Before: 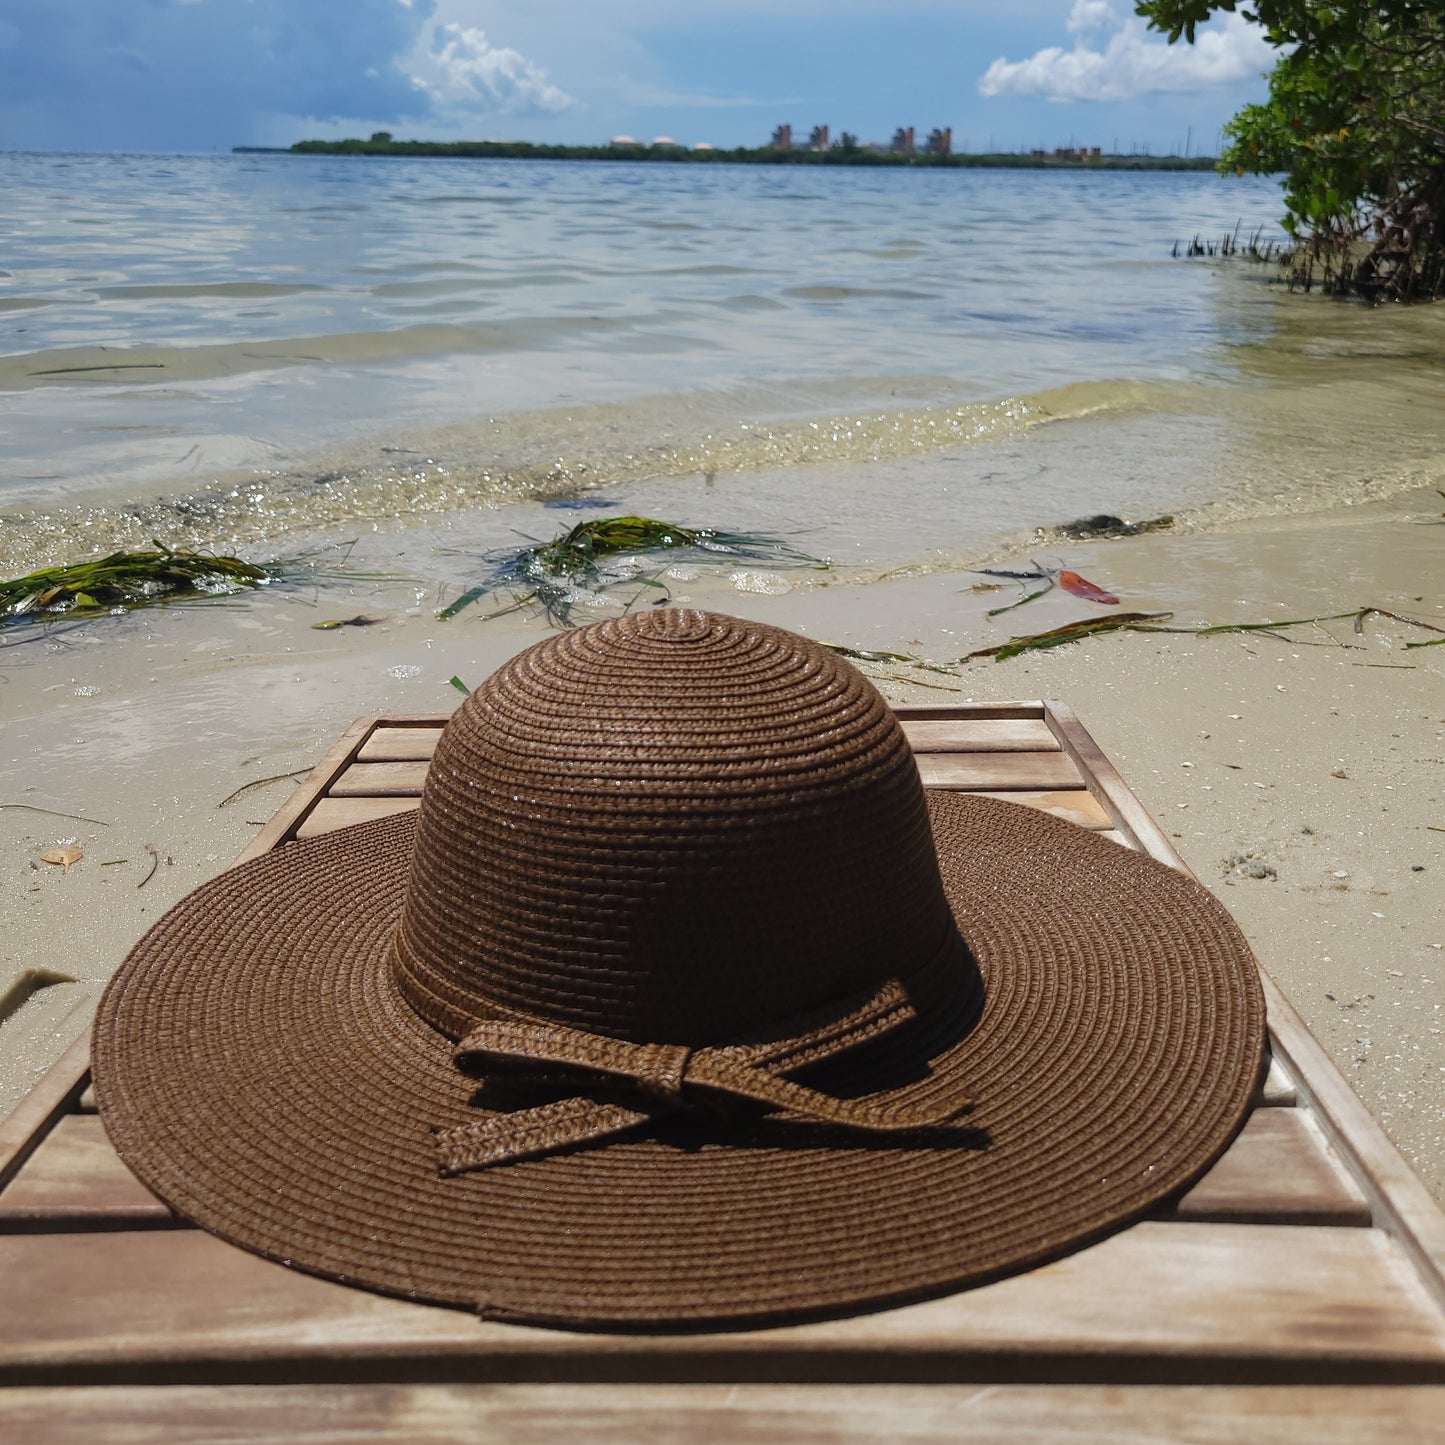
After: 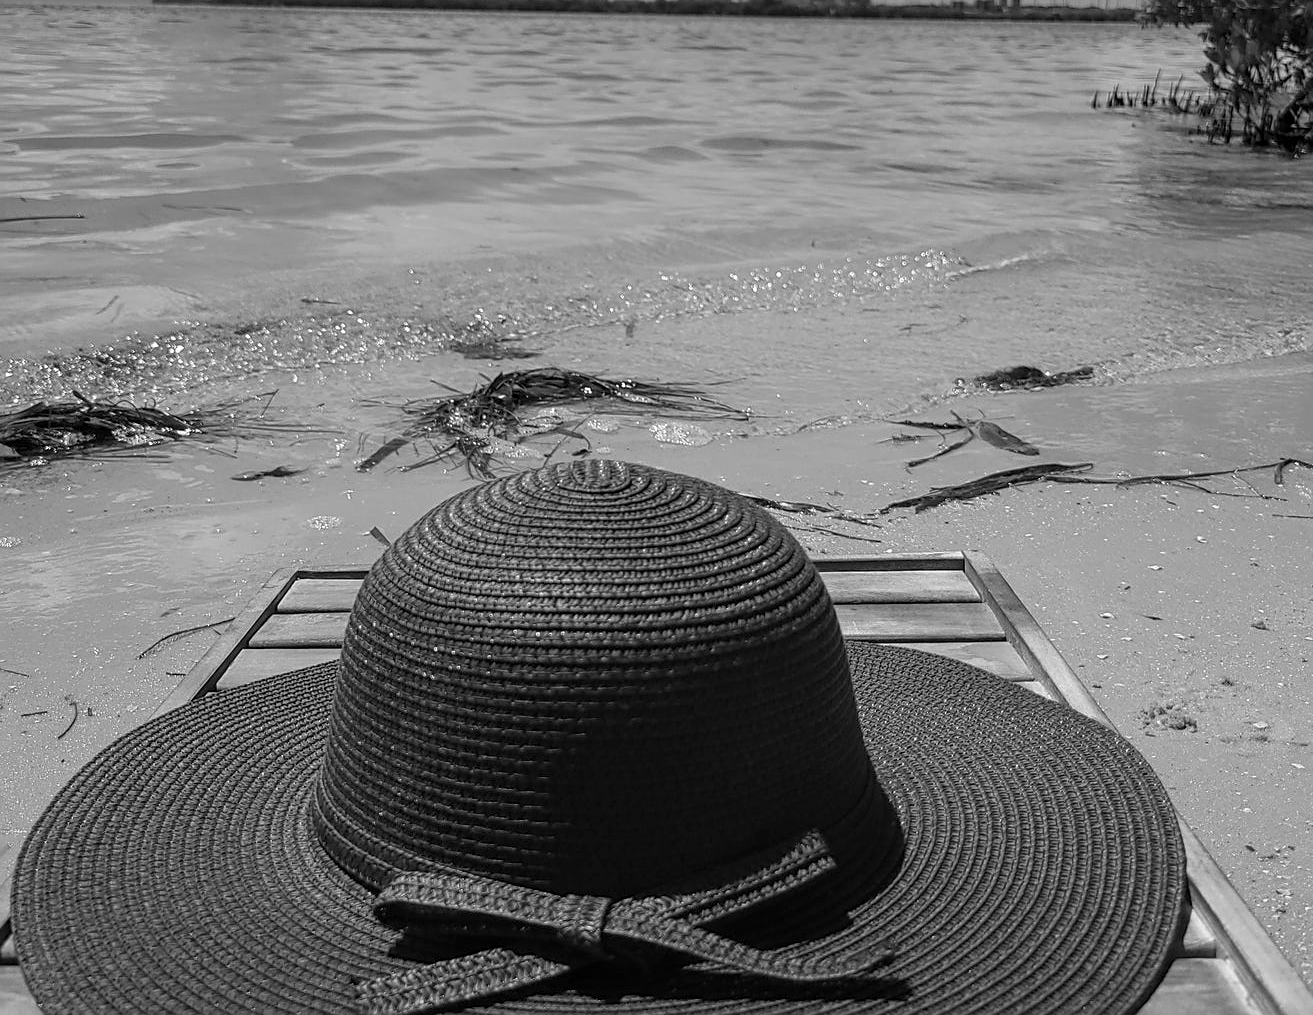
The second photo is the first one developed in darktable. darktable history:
crop: left 5.596%, top 10.314%, right 3.534%, bottom 19.395%
sharpen: on, module defaults
local contrast: on, module defaults
monochrome: a -74.22, b 78.2
color correction: saturation 0.3
